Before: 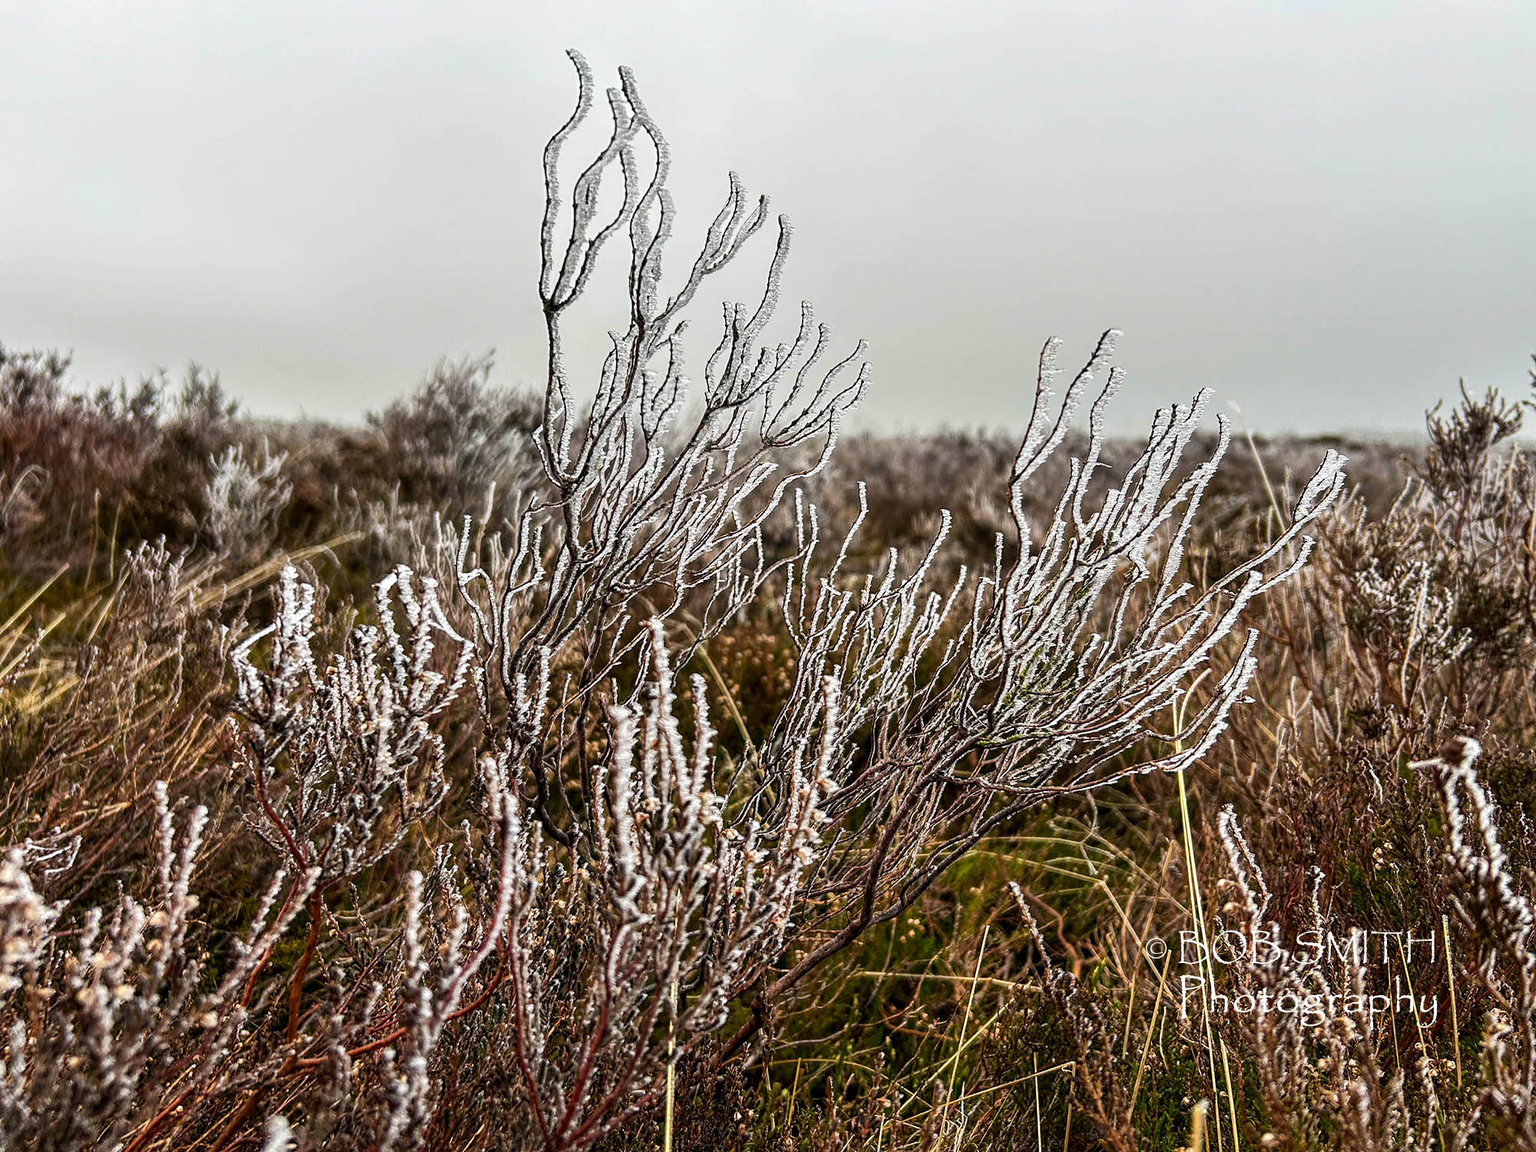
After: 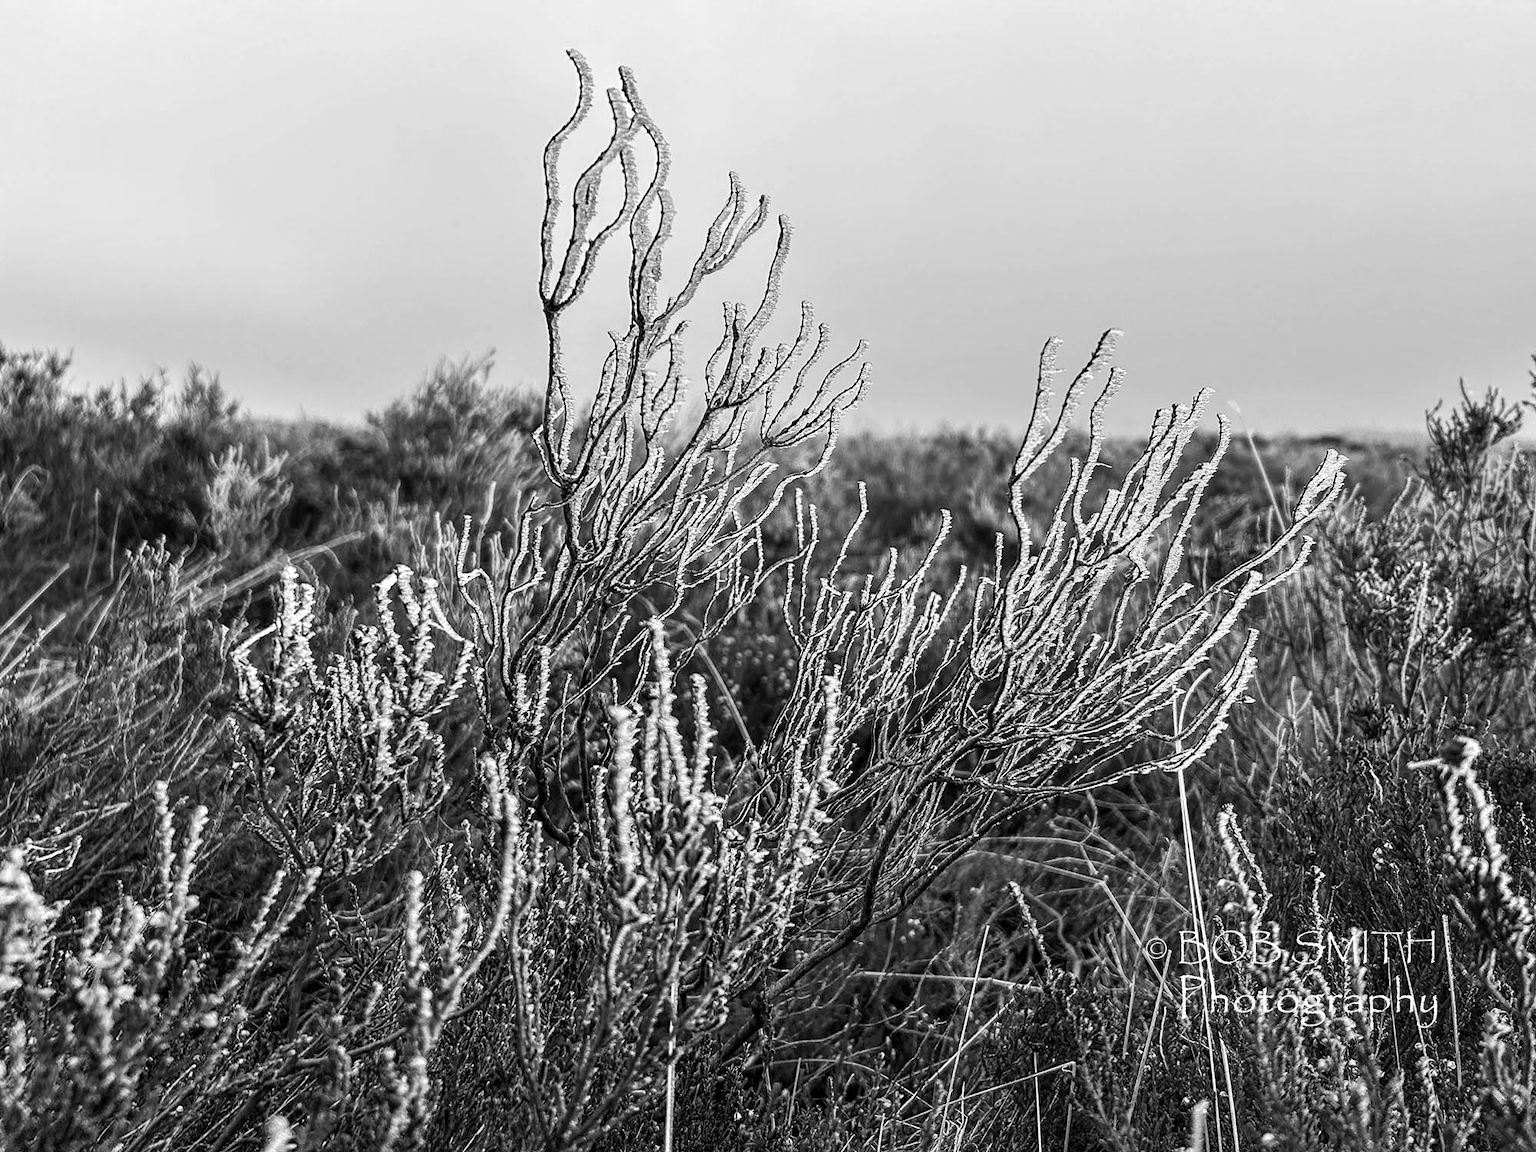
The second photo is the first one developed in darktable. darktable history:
monochrome: on, module defaults
tone equalizer: on, module defaults
